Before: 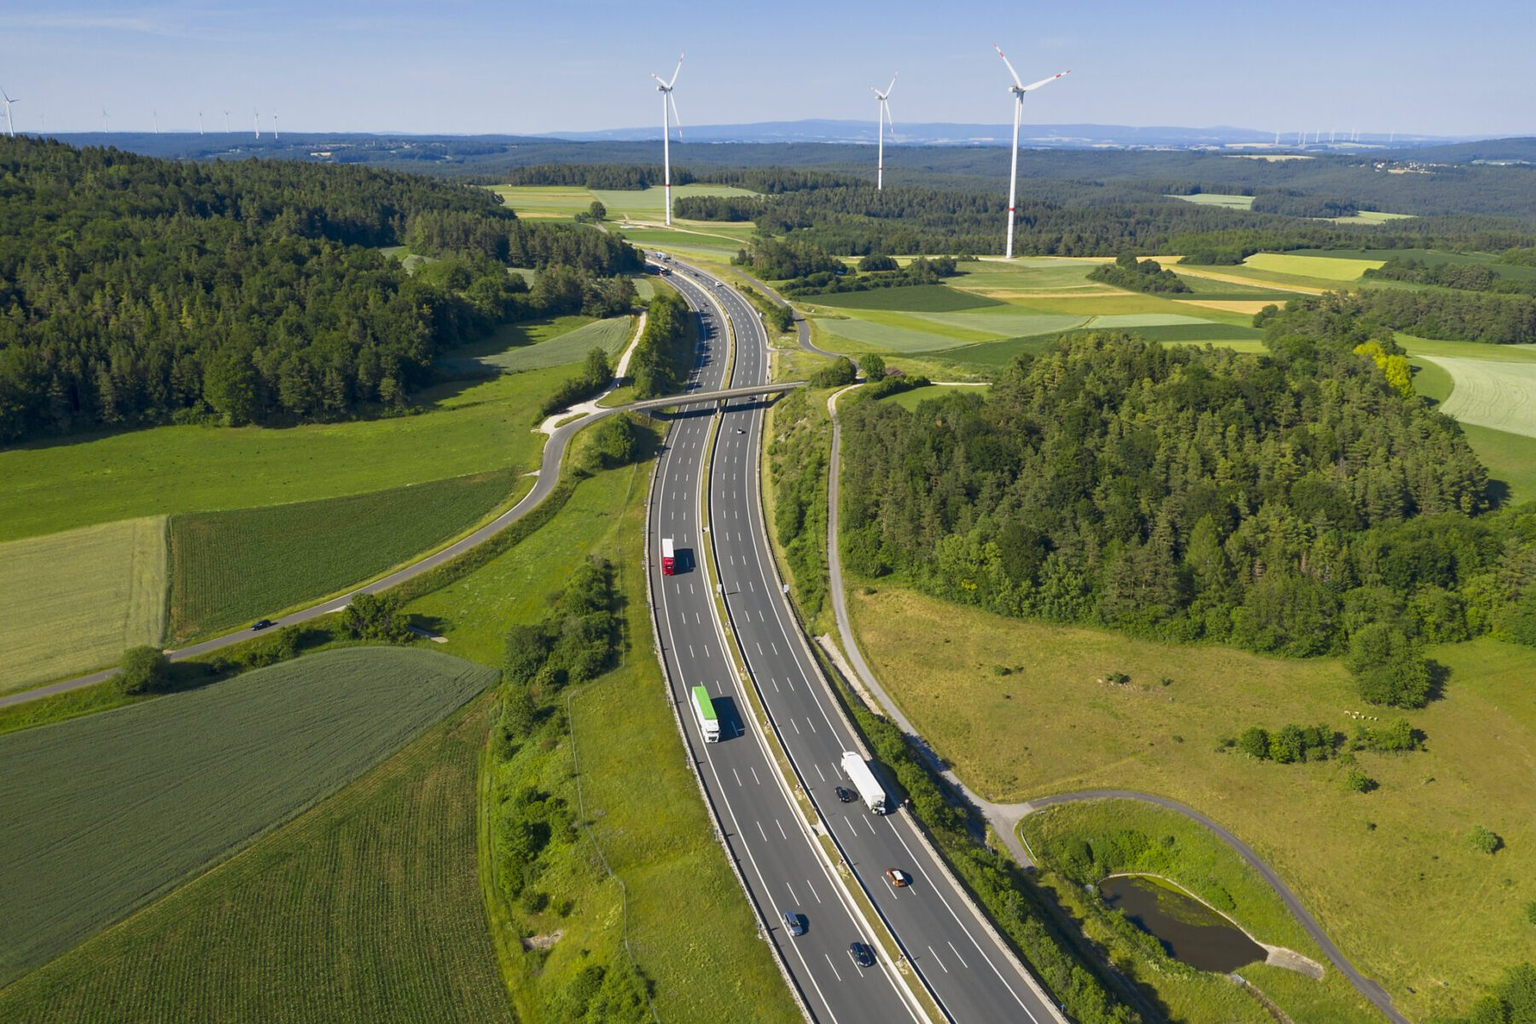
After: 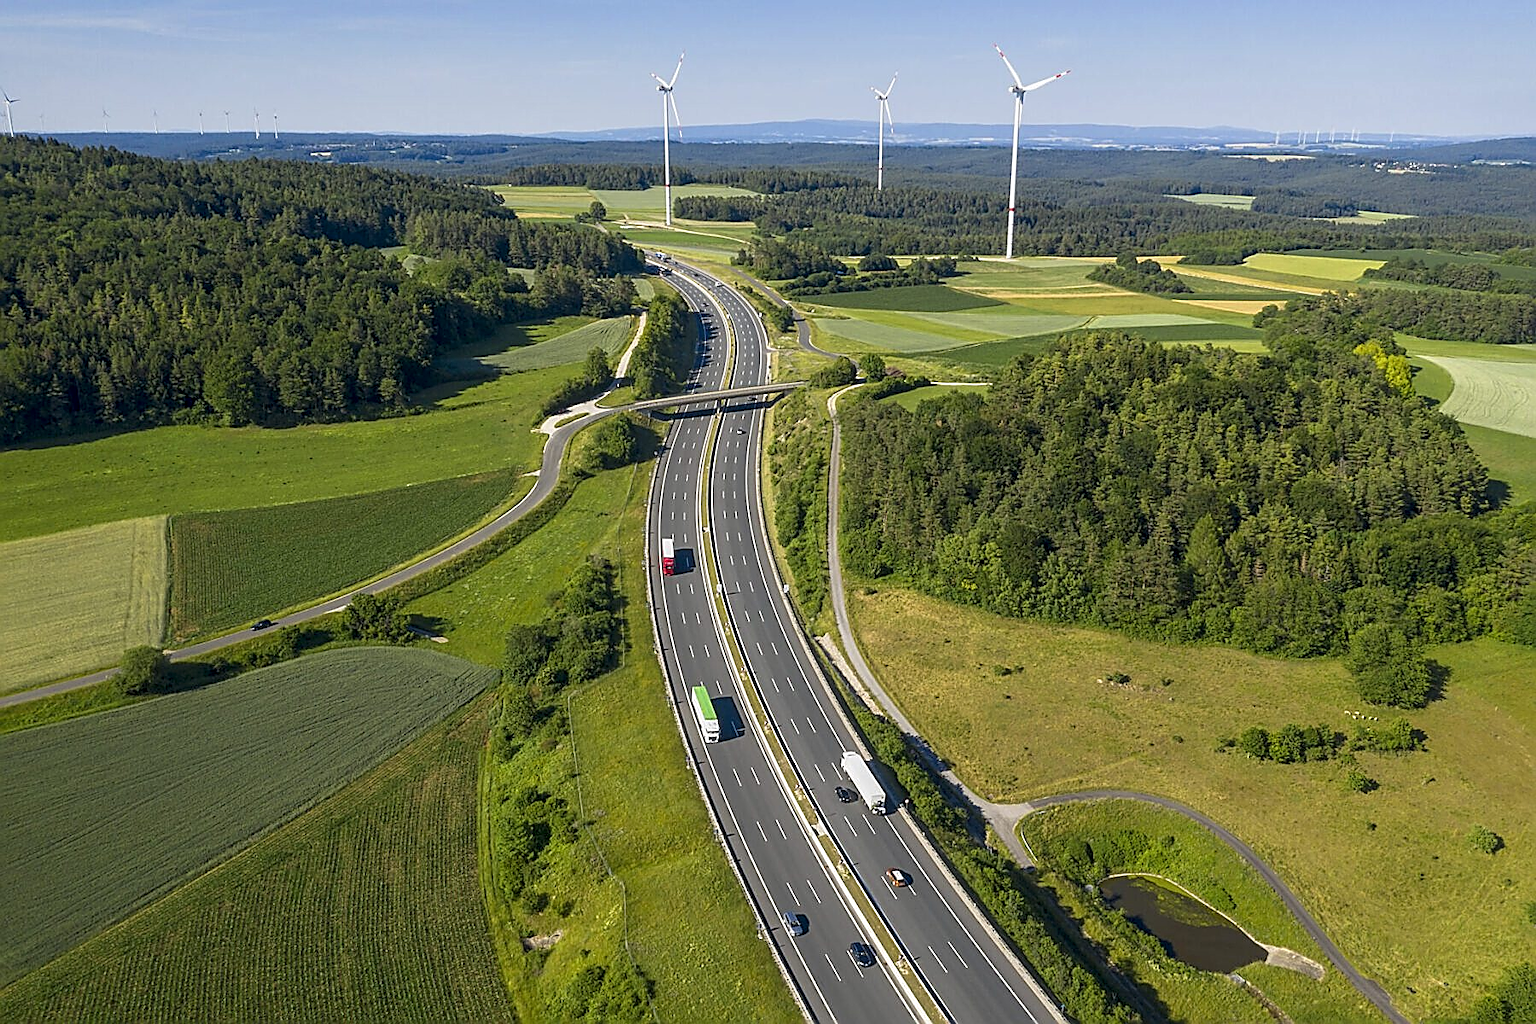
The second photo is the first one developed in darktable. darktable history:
sharpen: radius 1.737, amount 1.279
local contrast: on, module defaults
